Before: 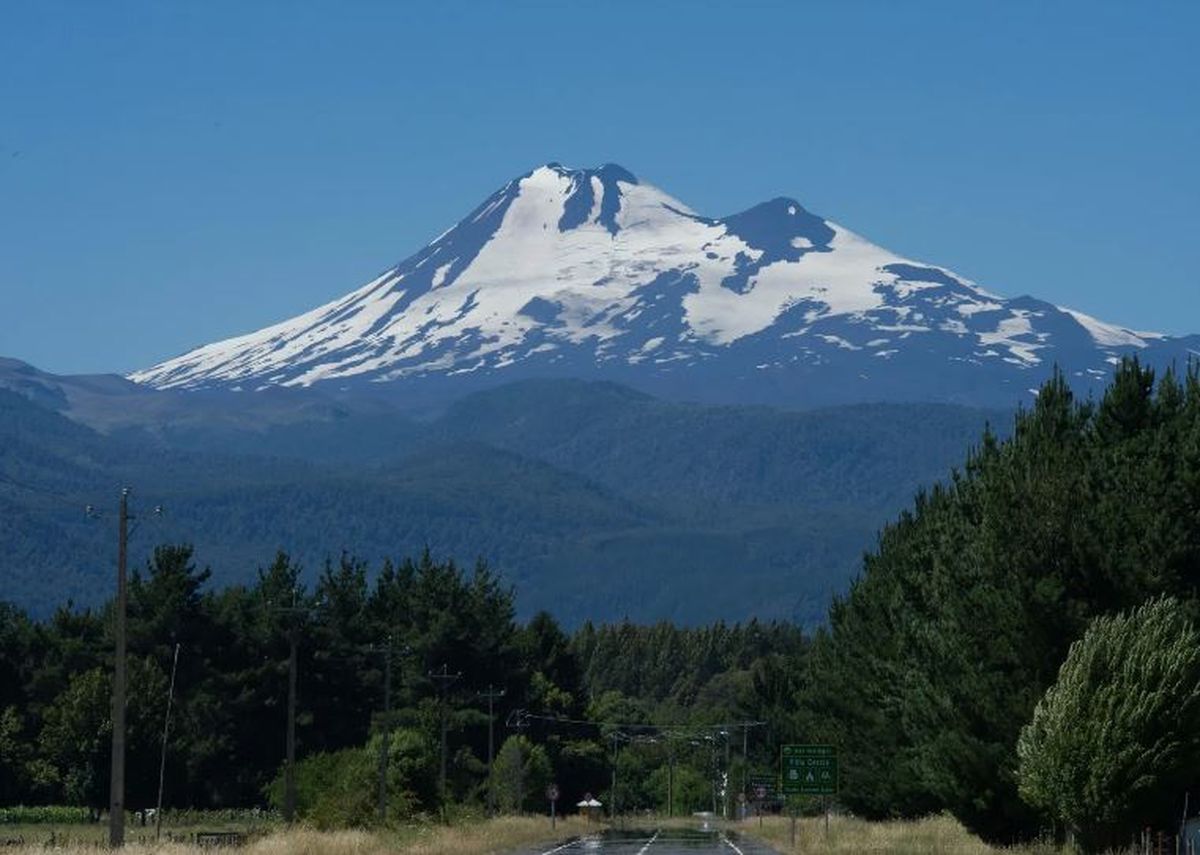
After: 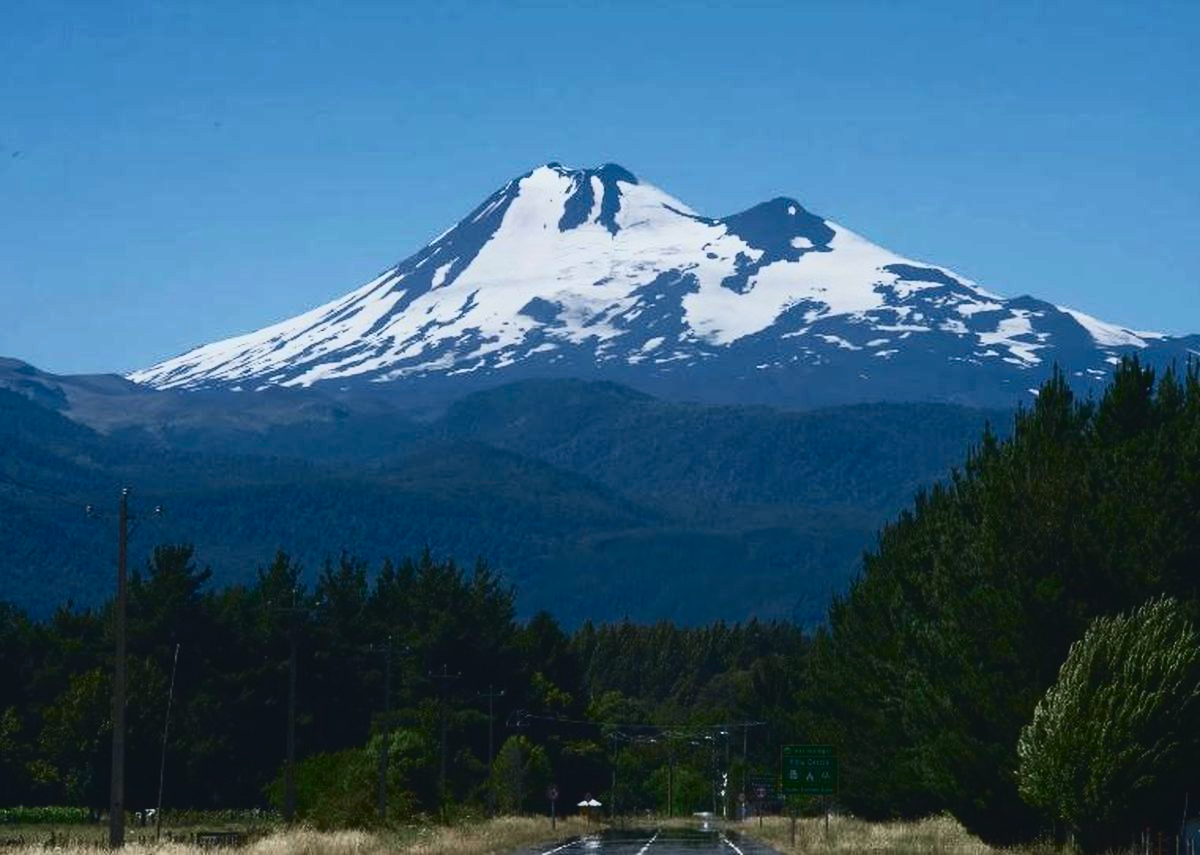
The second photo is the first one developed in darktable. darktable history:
tone curve: curves: ch0 [(0, 0.045) (0.155, 0.169) (0.46, 0.466) (0.751, 0.788) (1, 0.961)]; ch1 [(0, 0) (0.43, 0.408) (0.472, 0.469) (0.505, 0.503) (0.553, 0.563) (0.592, 0.581) (0.631, 0.625) (1, 1)]; ch2 [(0, 0) (0.505, 0.495) (0.55, 0.557) (0.583, 0.573) (1, 1)], color space Lab, independent channels, preserve colors none
contrast brightness saturation: contrast 0.28
